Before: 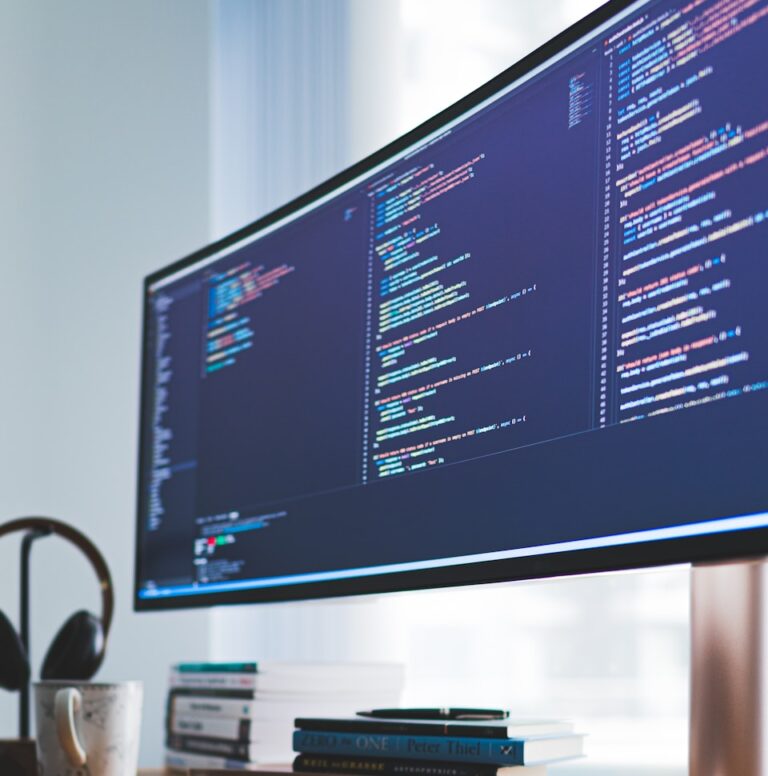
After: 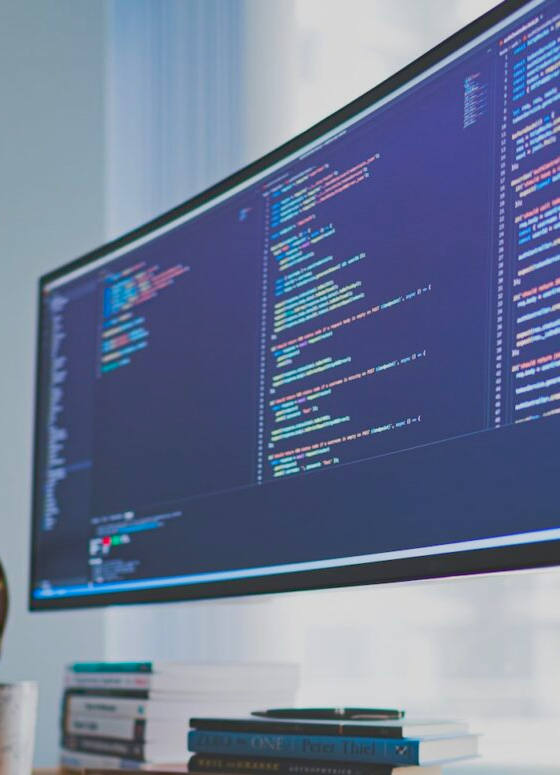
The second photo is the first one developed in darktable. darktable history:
haze removal: strength 0.295, distance 0.245, compatibility mode true, adaptive false
crop: left 13.776%, right 13.258%
contrast brightness saturation: contrast -0.275
